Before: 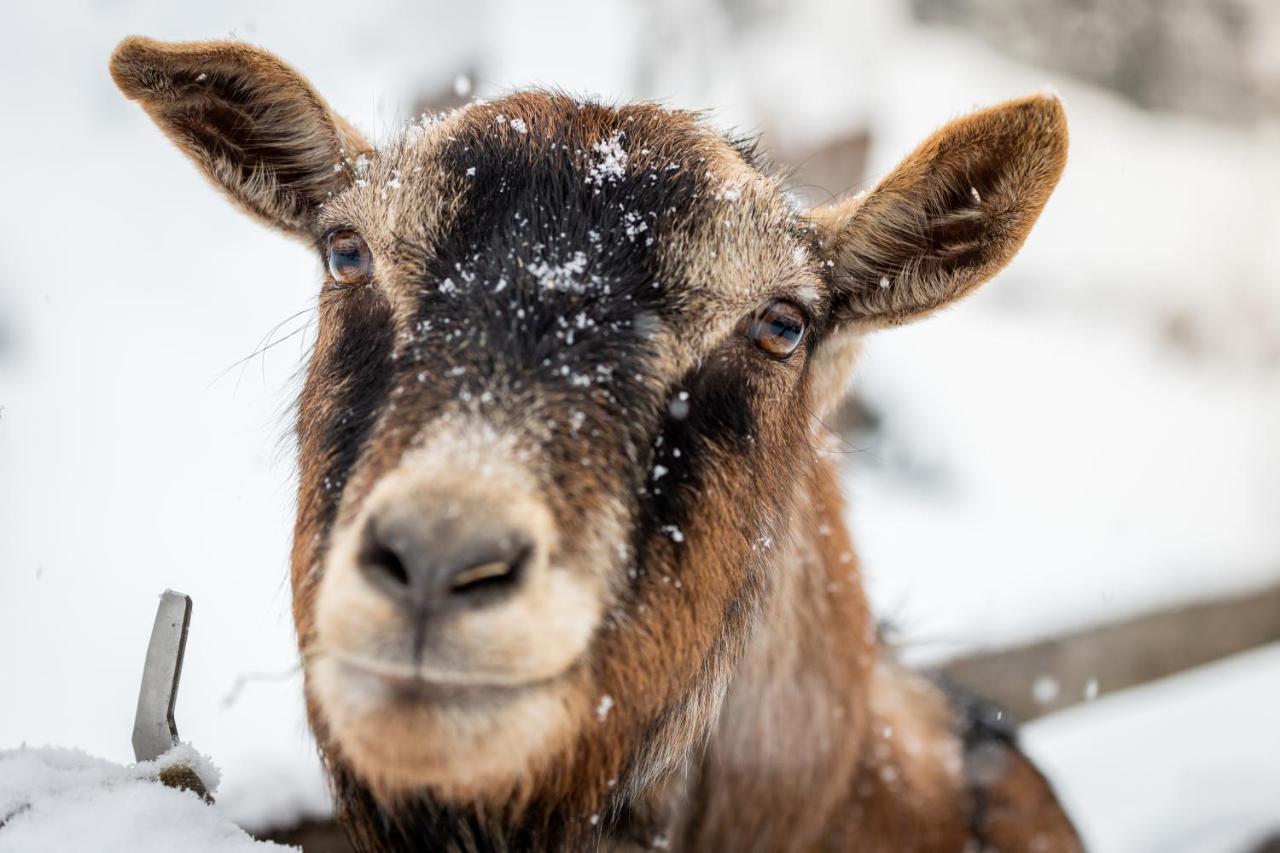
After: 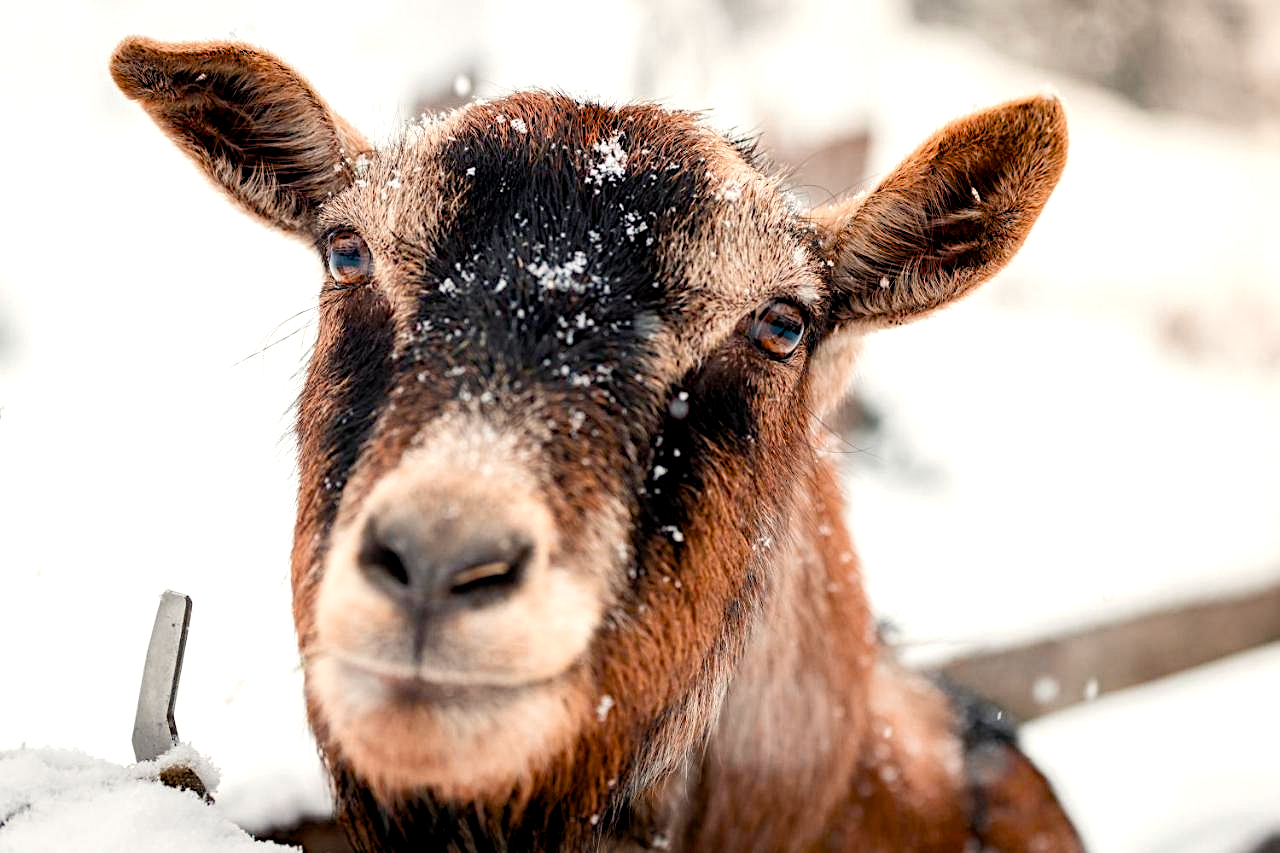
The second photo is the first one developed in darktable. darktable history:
contrast equalizer "soft": y [[0.5, 0.488, 0.462, 0.461, 0.491, 0.5], [0.5 ×6], [0.5 ×6], [0 ×6], [0 ×6]]
diffuse or sharpen "_builtin_sharpen demosaicing | AA filter": edge sensitivity 1, 1st order anisotropy 100%, 2nd order anisotropy 100%, 3rd order anisotropy 100%, 4th order anisotropy 100%, 1st order speed -25%, 2nd order speed -25%, 3rd order speed -25%, 4th order speed -25%
haze removal: strength -0.05
tone equalizer "_builtin_contrast tone curve | soft": -8 EV -0.417 EV, -7 EV -0.389 EV, -6 EV -0.333 EV, -5 EV -0.222 EV, -3 EV 0.222 EV, -2 EV 0.333 EV, -1 EV 0.389 EV, +0 EV 0.417 EV, edges refinement/feathering 500, mask exposure compensation -1.57 EV, preserve details no
color equalizer "creative | pacific": saturation › orange 1.03, saturation › yellow 0.883, saturation › green 0.883, saturation › blue 1.08, saturation › magenta 1.05, hue › orange -4.88, hue › green 8.78, brightness › red 1.06, brightness › orange 1.08, brightness › yellow 0.916, brightness › green 0.916, brightness › cyan 1.04, brightness › blue 1.12, brightness › magenta 1.07
rgb primaries "creative | pacific": red hue -0.042, red purity 1.1, green hue 0.047, green purity 1.12, blue hue -0.089, blue purity 0.88
diffuse or sharpen "bloom 10%": radius span 32, 1st order speed 50%, 2nd order speed 50%, 3rd order speed 50%, 4th order speed 50% | blend: blend mode normal, opacity 10%; mask: uniform (no mask)
color balance rgb "creative | pacific": shadows lift › chroma 1%, shadows lift › hue 240.84°, highlights gain › chroma 2%, highlights gain › hue 73.2°, global offset › luminance -0.5%, perceptual saturation grading › global saturation 20%, perceptual saturation grading › highlights -25%, perceptual saturation grading › shadows 50%, global vibrance 15%
